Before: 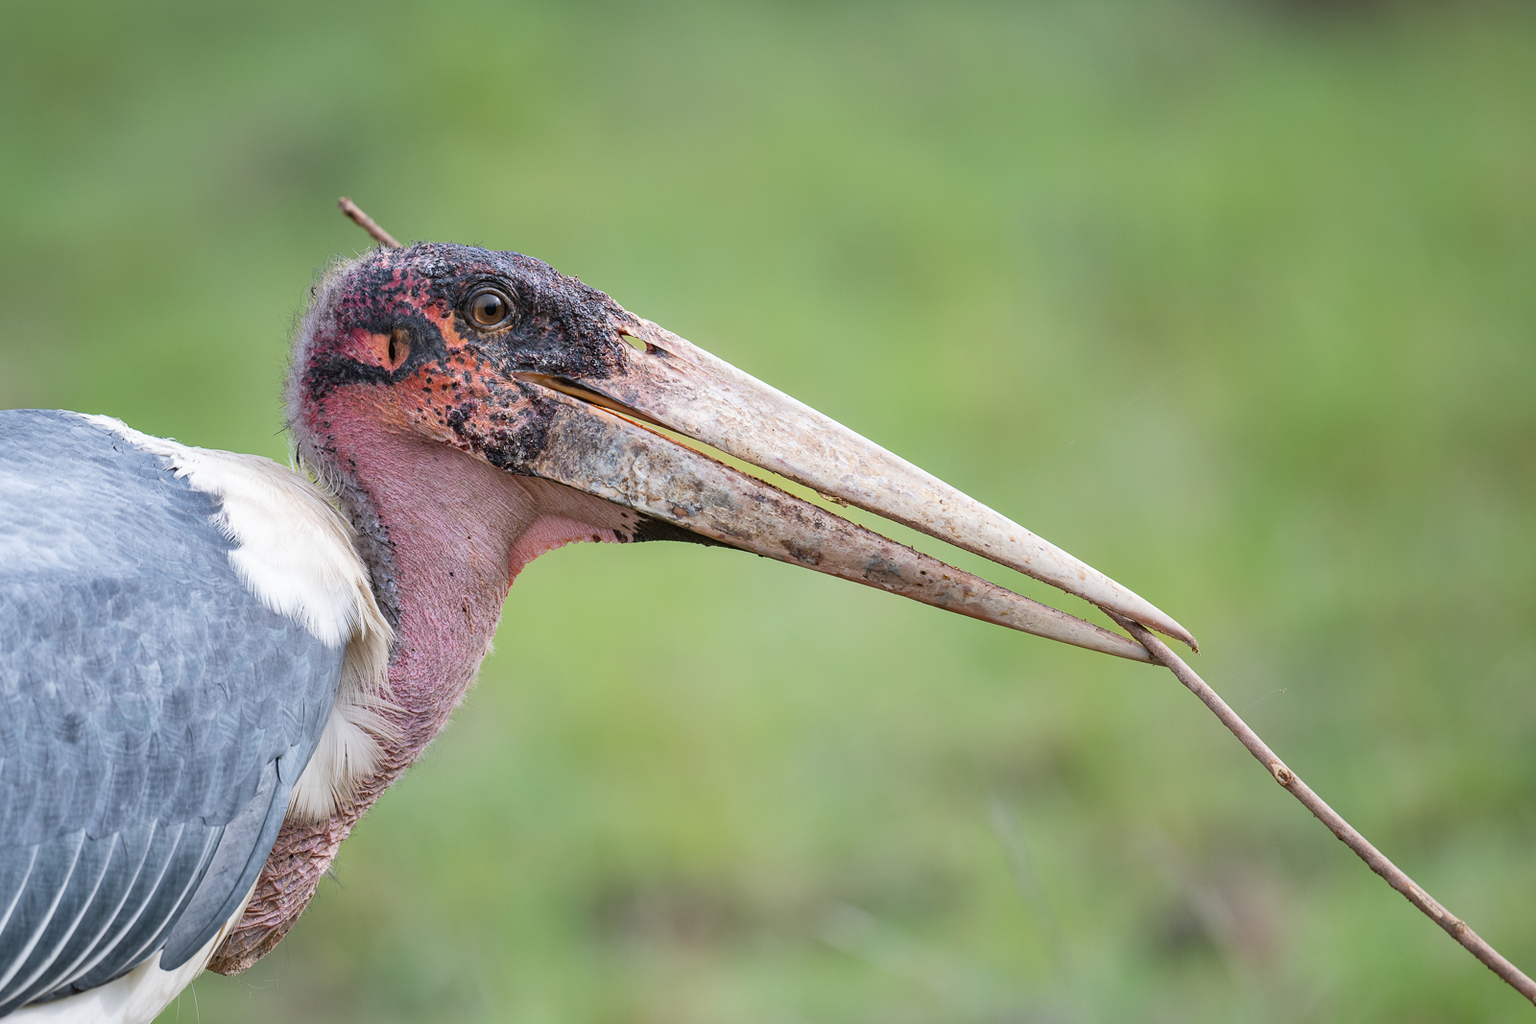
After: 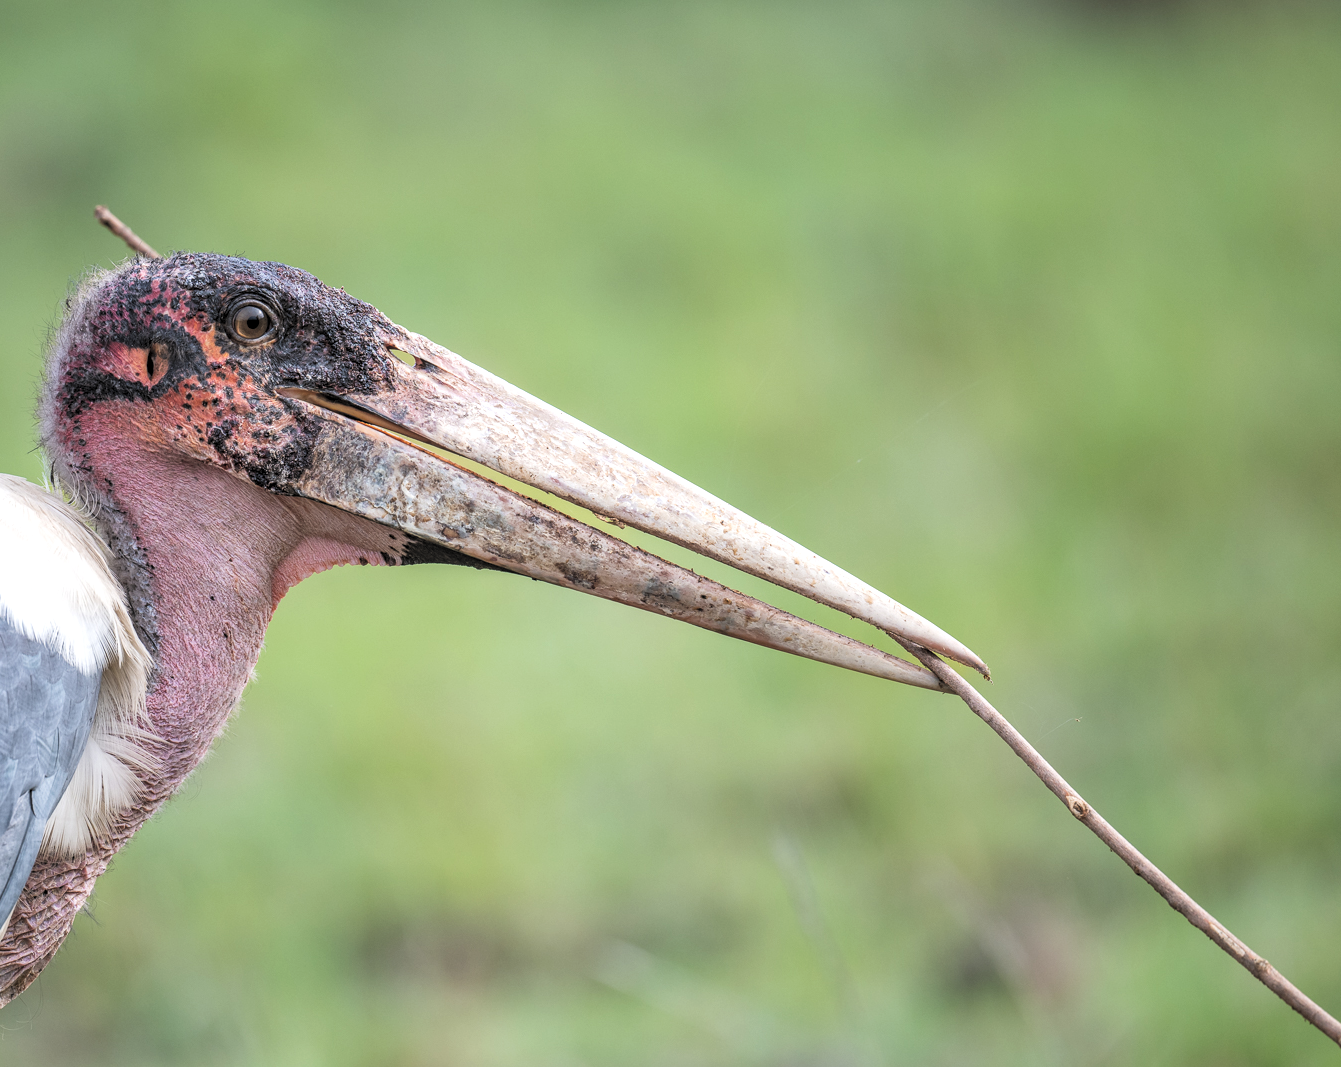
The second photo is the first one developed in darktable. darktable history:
local contrast: on, module defaults
crop: left 16.145%
exposure: black level correction -0.028, compensate highlight preservation false
rgb levels: levels [[0.029, 0.461, 0.922], [0, 0.5, 1], [0, 0.5, 1]]
